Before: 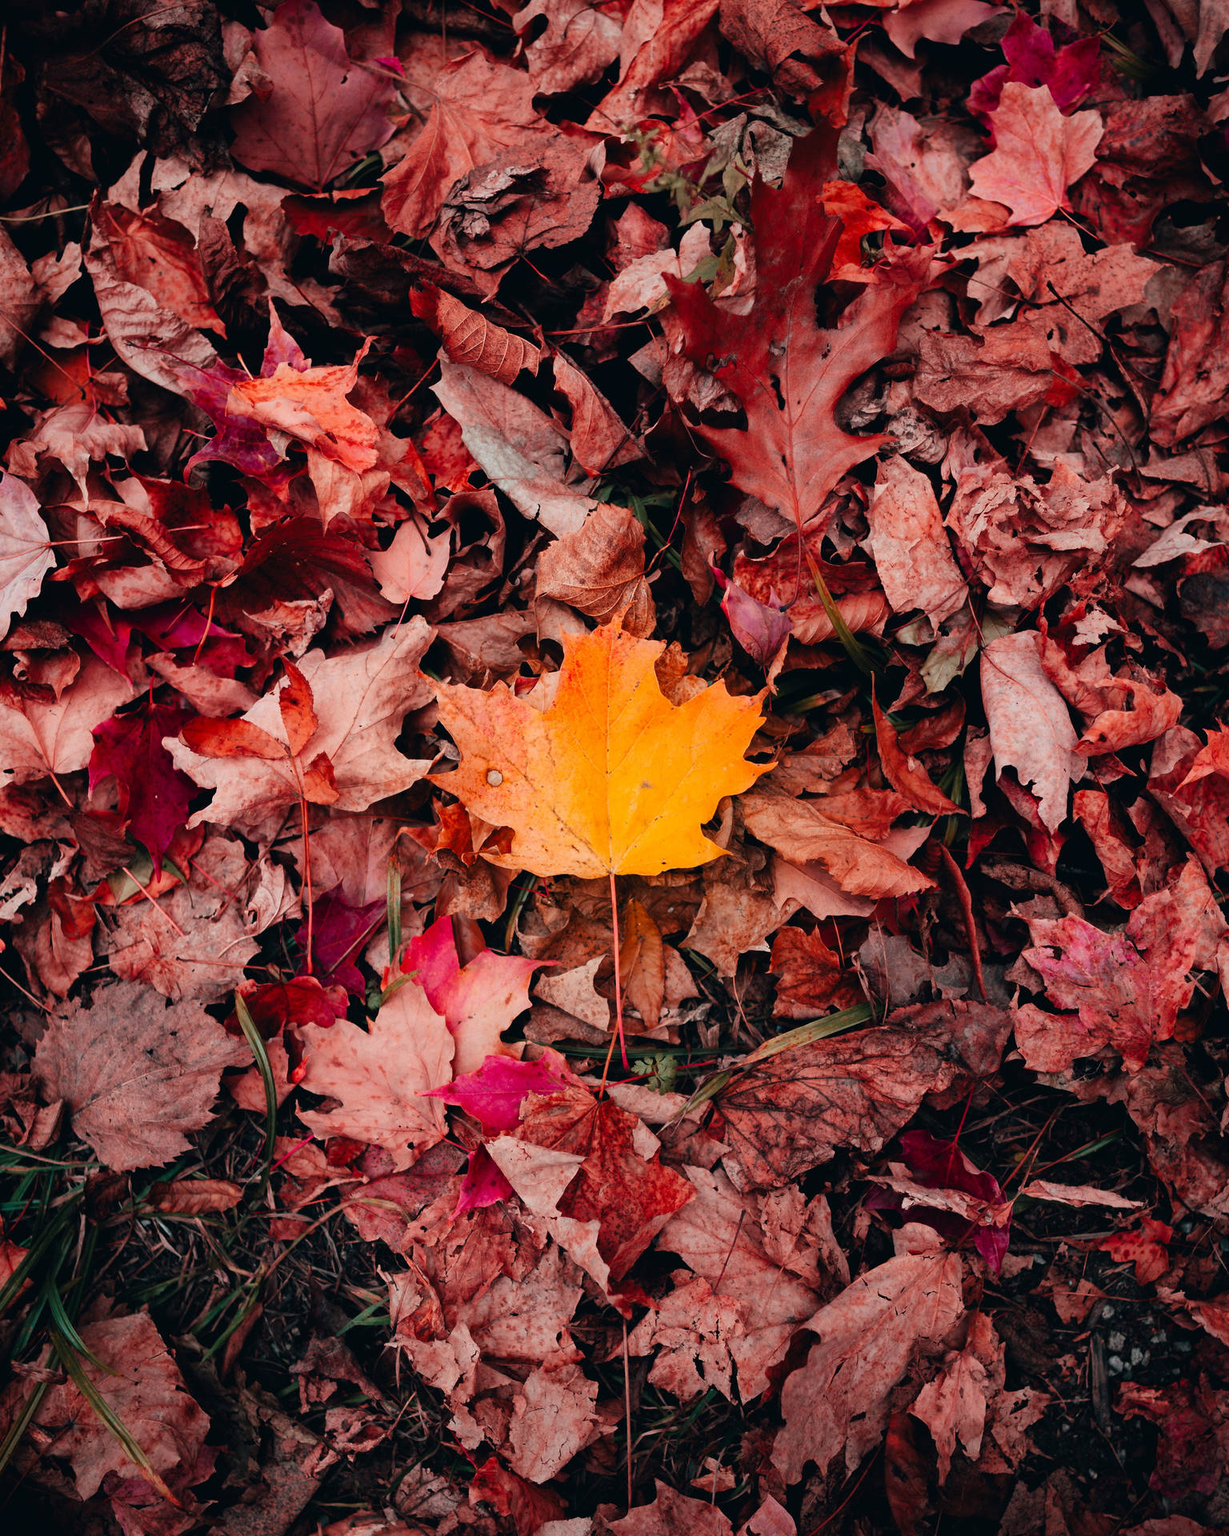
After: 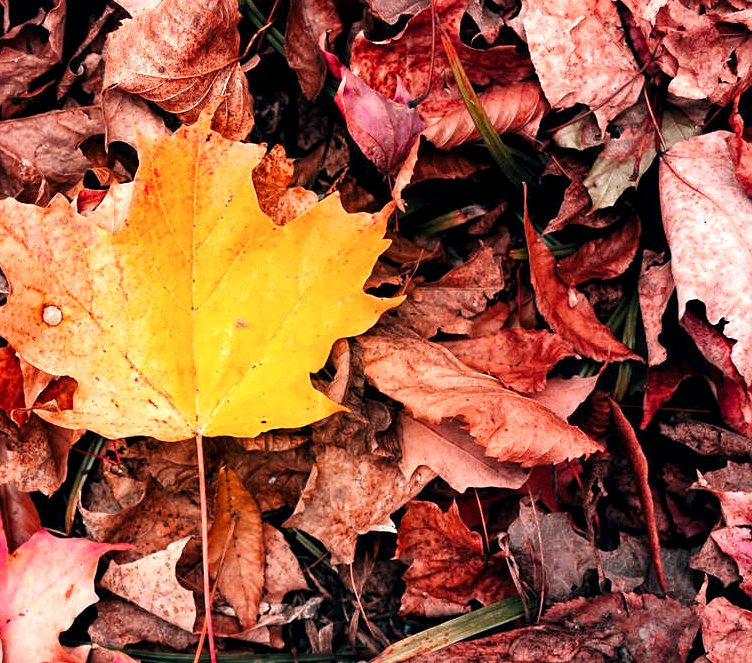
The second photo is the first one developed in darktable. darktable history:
sharpen: amount 0.204
exposure: exposure 0.602 EV, compensate exposure bias true, compensate highlight preservation false
crop: left 36.9%, top 34.229%, right 13.207%, bottom 31.094%
local contrast: highlights 128%, shadows 119%, detail 138%, midtone range 0.255
